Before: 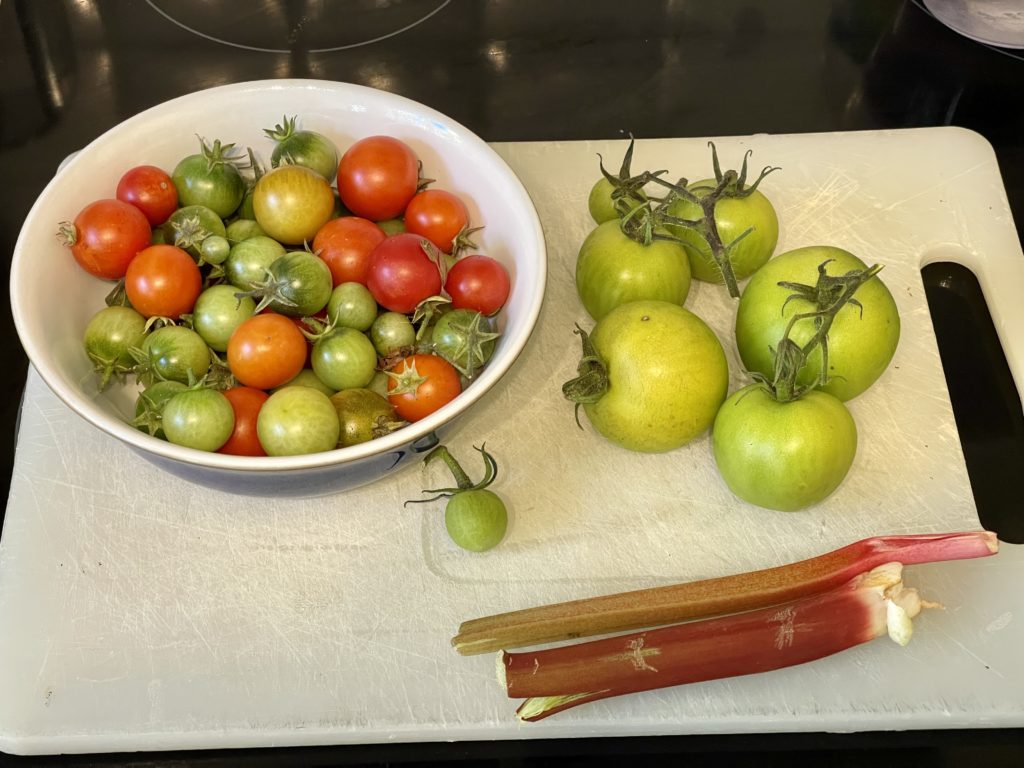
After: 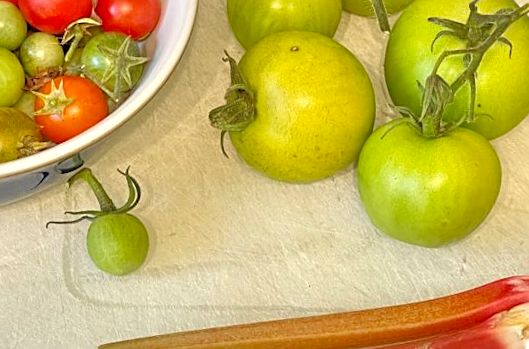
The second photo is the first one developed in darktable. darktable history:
tone equalizer: -7 EV 0.15 EV, -6 EV 0.6 EV, -5 EV 1.15 EV, -4 EV 1.33 EV, -3 EV 1.15 EV, -2 EV 0.6 EV, -1 EV 0.15 EV, mask exposure compensation -0.5 EV
sharpen: on, module defaults
crop: left 35.03%, top 36.625%, right 14.663%, bottom 20.057%
rotate and perspective: rotation 2.27°, automatic cropping off
